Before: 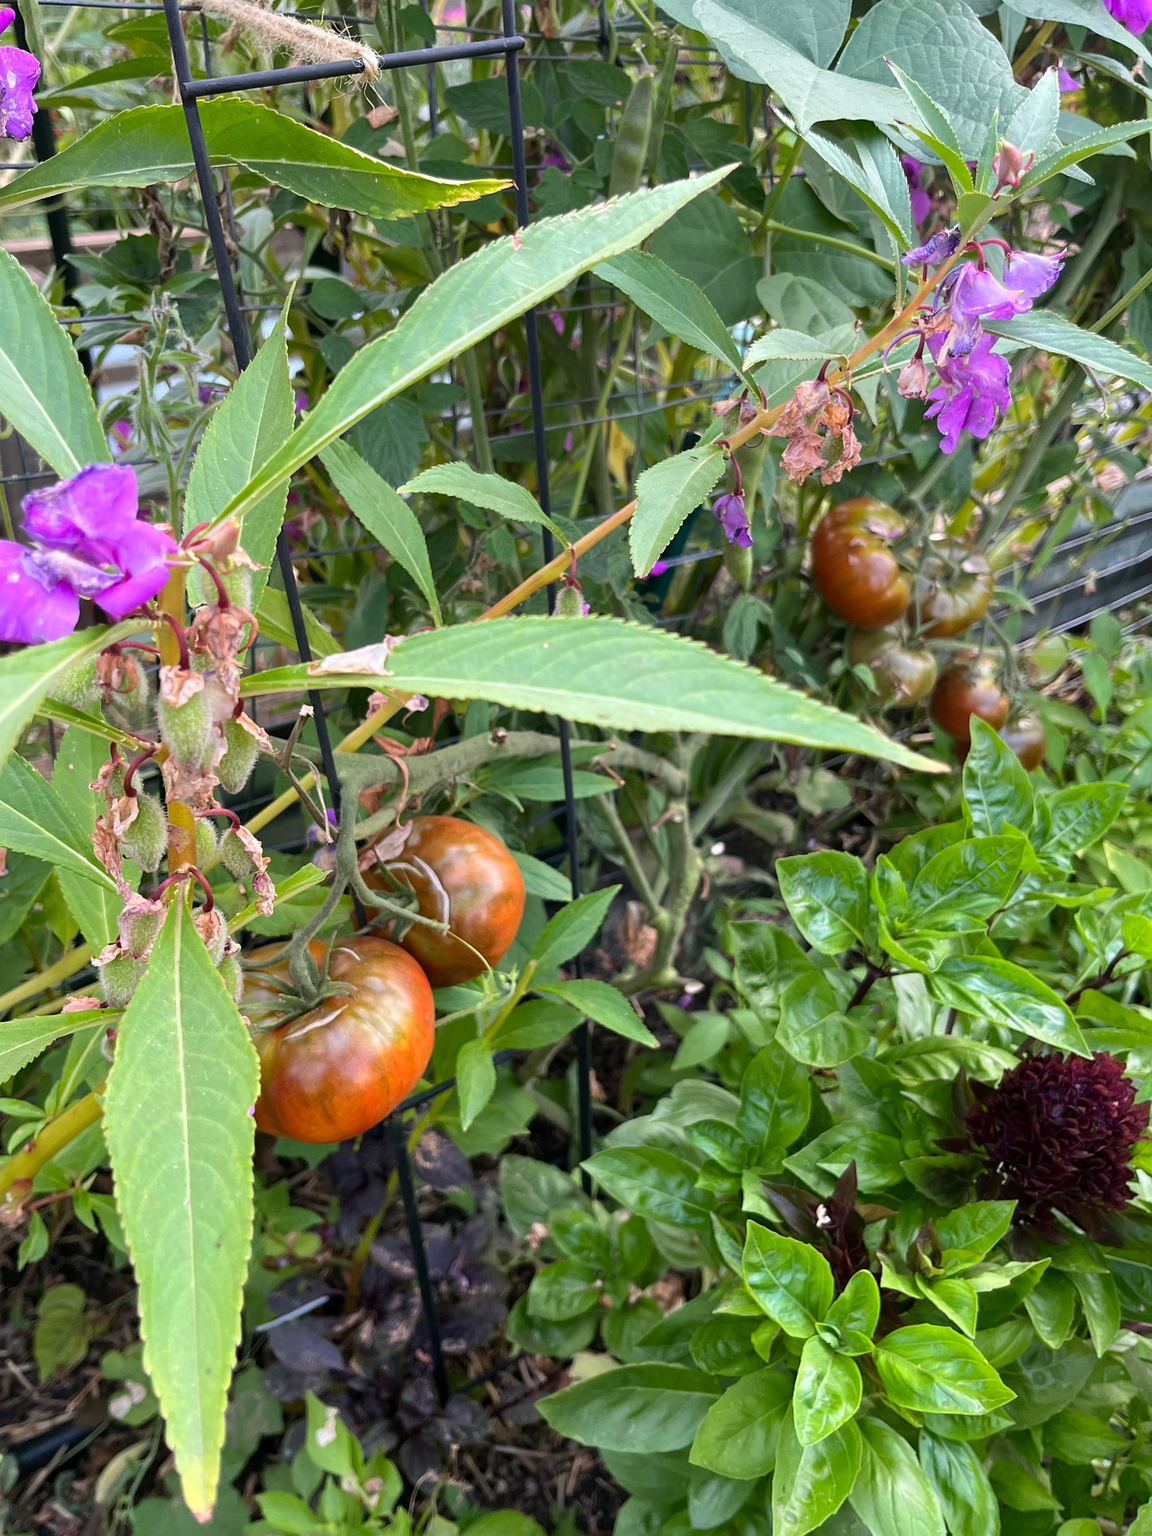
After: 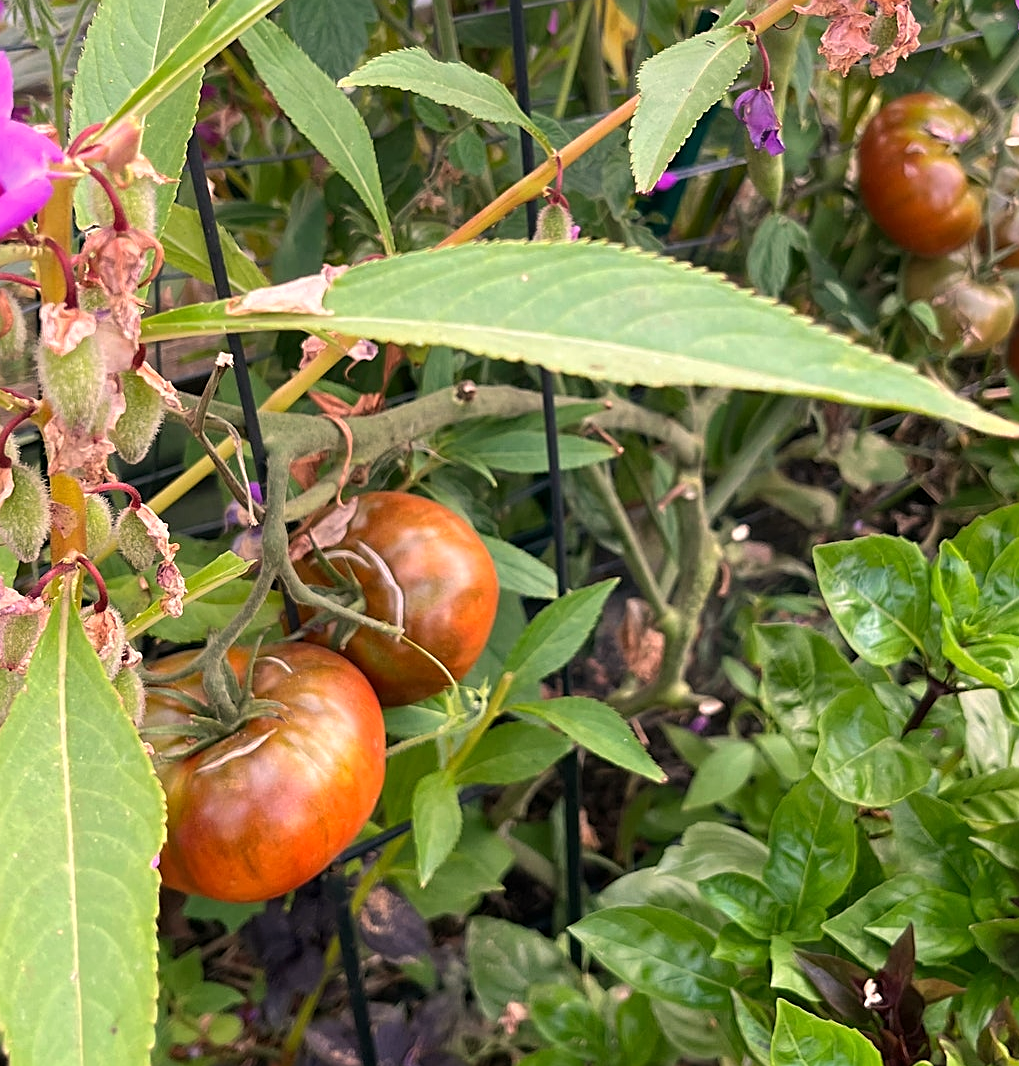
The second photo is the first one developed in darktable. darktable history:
crop: left 11.123%, top 27.61%, right 18.3%, bottom 17.034%
sharpen: amount 0.478
white balance: red 1.127, blue 0.943
